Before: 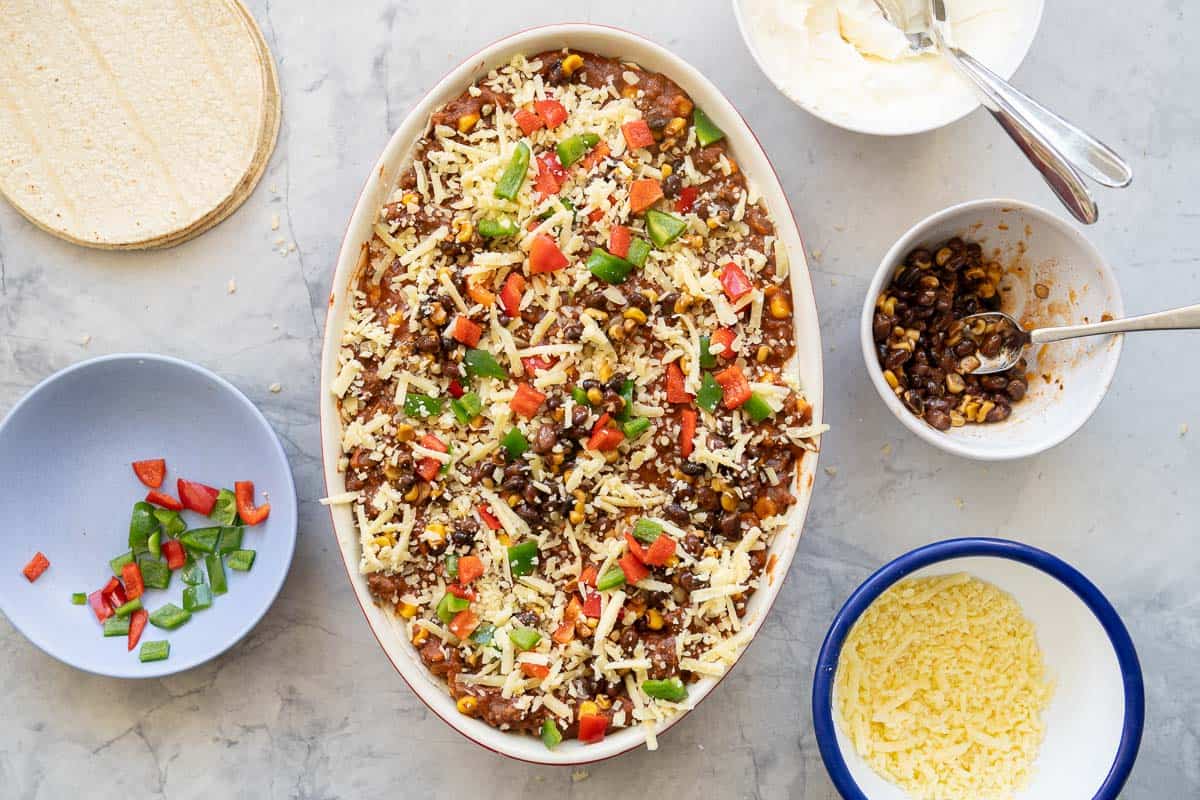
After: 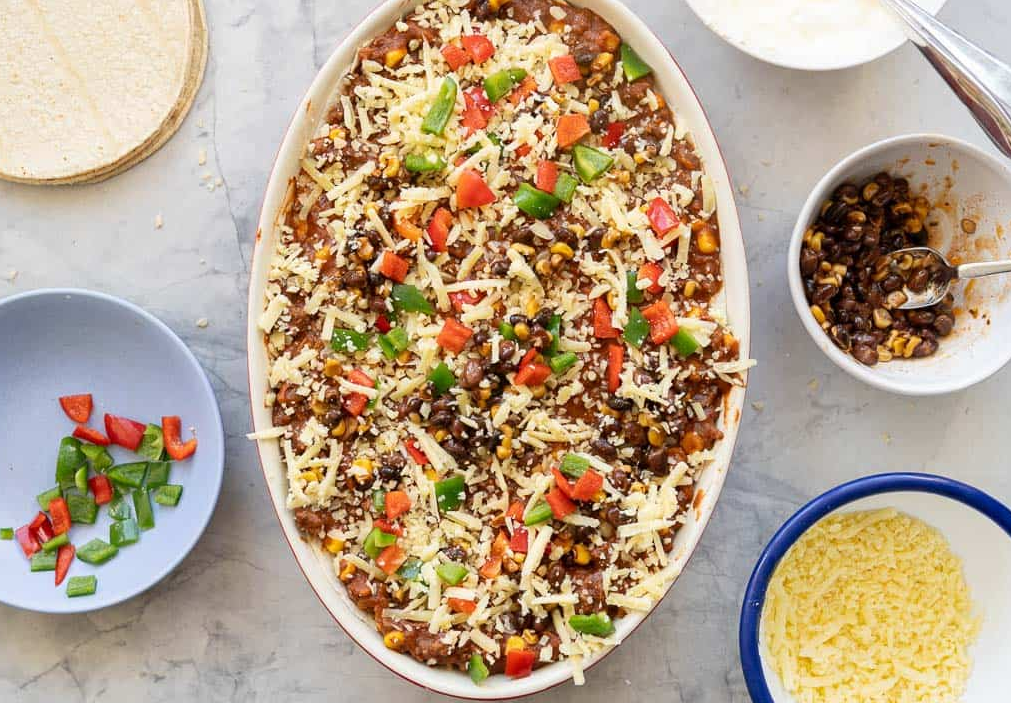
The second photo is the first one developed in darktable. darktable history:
exposure: compensate exposure bias true, compensate highlight preservation false
crop: left 6.158%, top 8.224%, right 9.524%, bottom 3.824%
